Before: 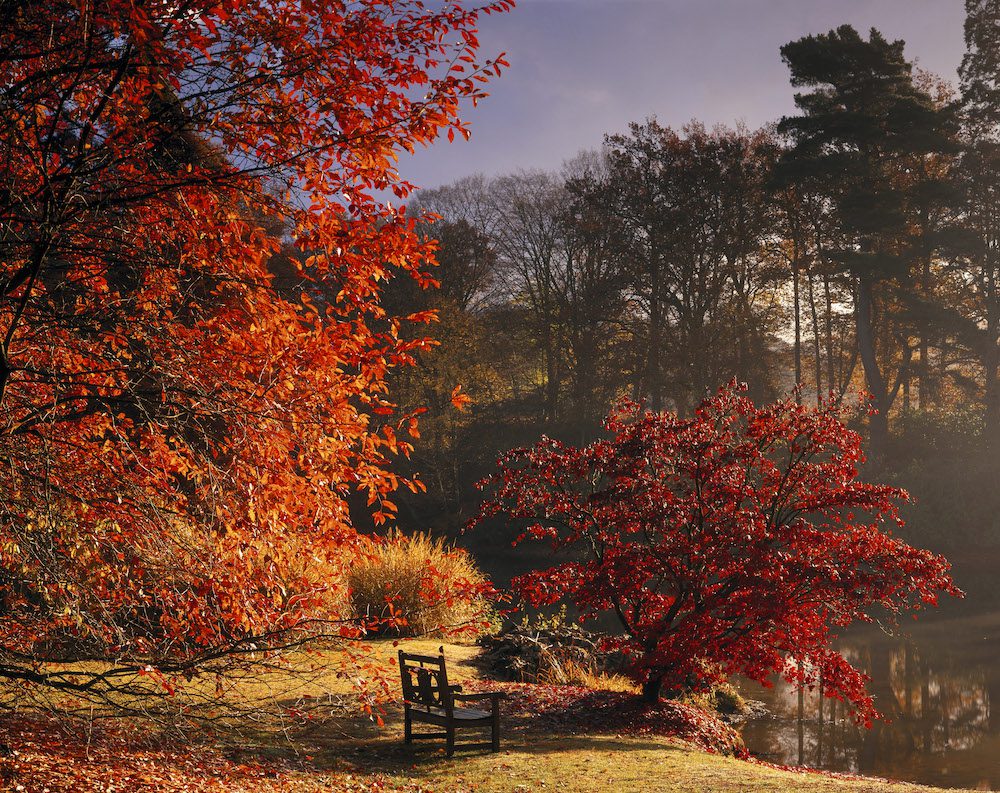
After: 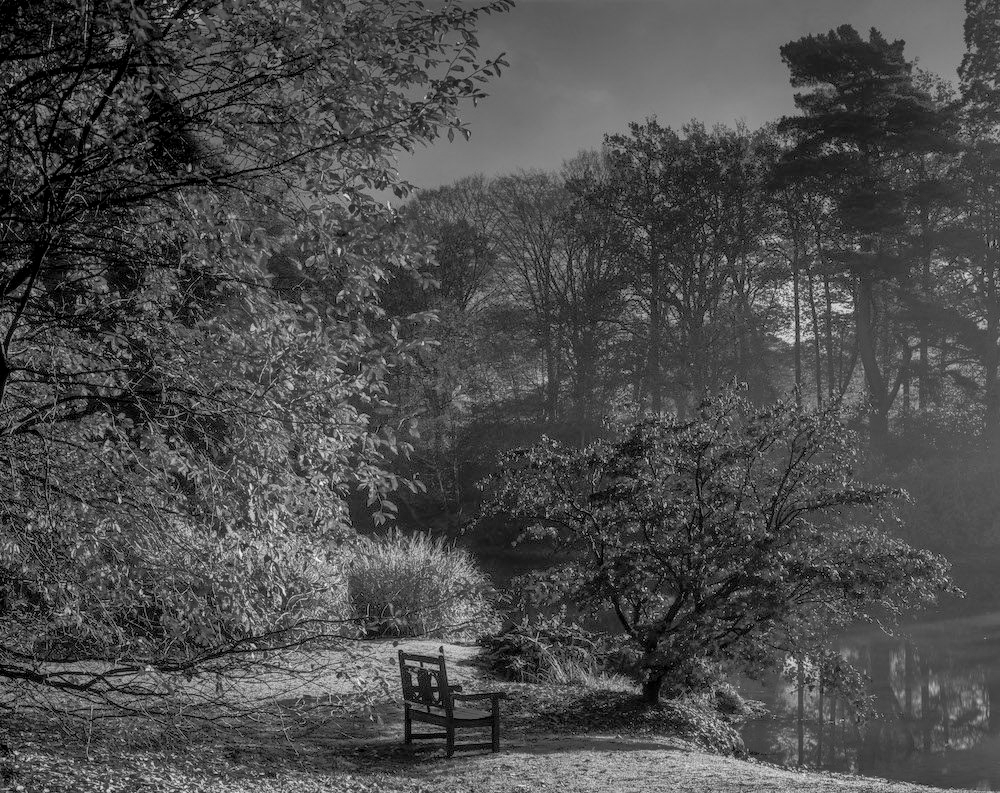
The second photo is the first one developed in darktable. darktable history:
local contrast: highlights 0%, shadows 0%, detail 133%
tone equalizer: -8 EV -0.528 EV, -7 EV -0.319 EV, -6 EV -0.083 EV, -5 EV 0.413 EV, -4 EV 0.985 EV, -3 EV 0.791 EV, -2 EV -0.01 EV, -1 EV 0.14 EV, +0 EV -0.012 EV, smoothing 1
monochrome: a 79.32, b 81.83, size 1.1
